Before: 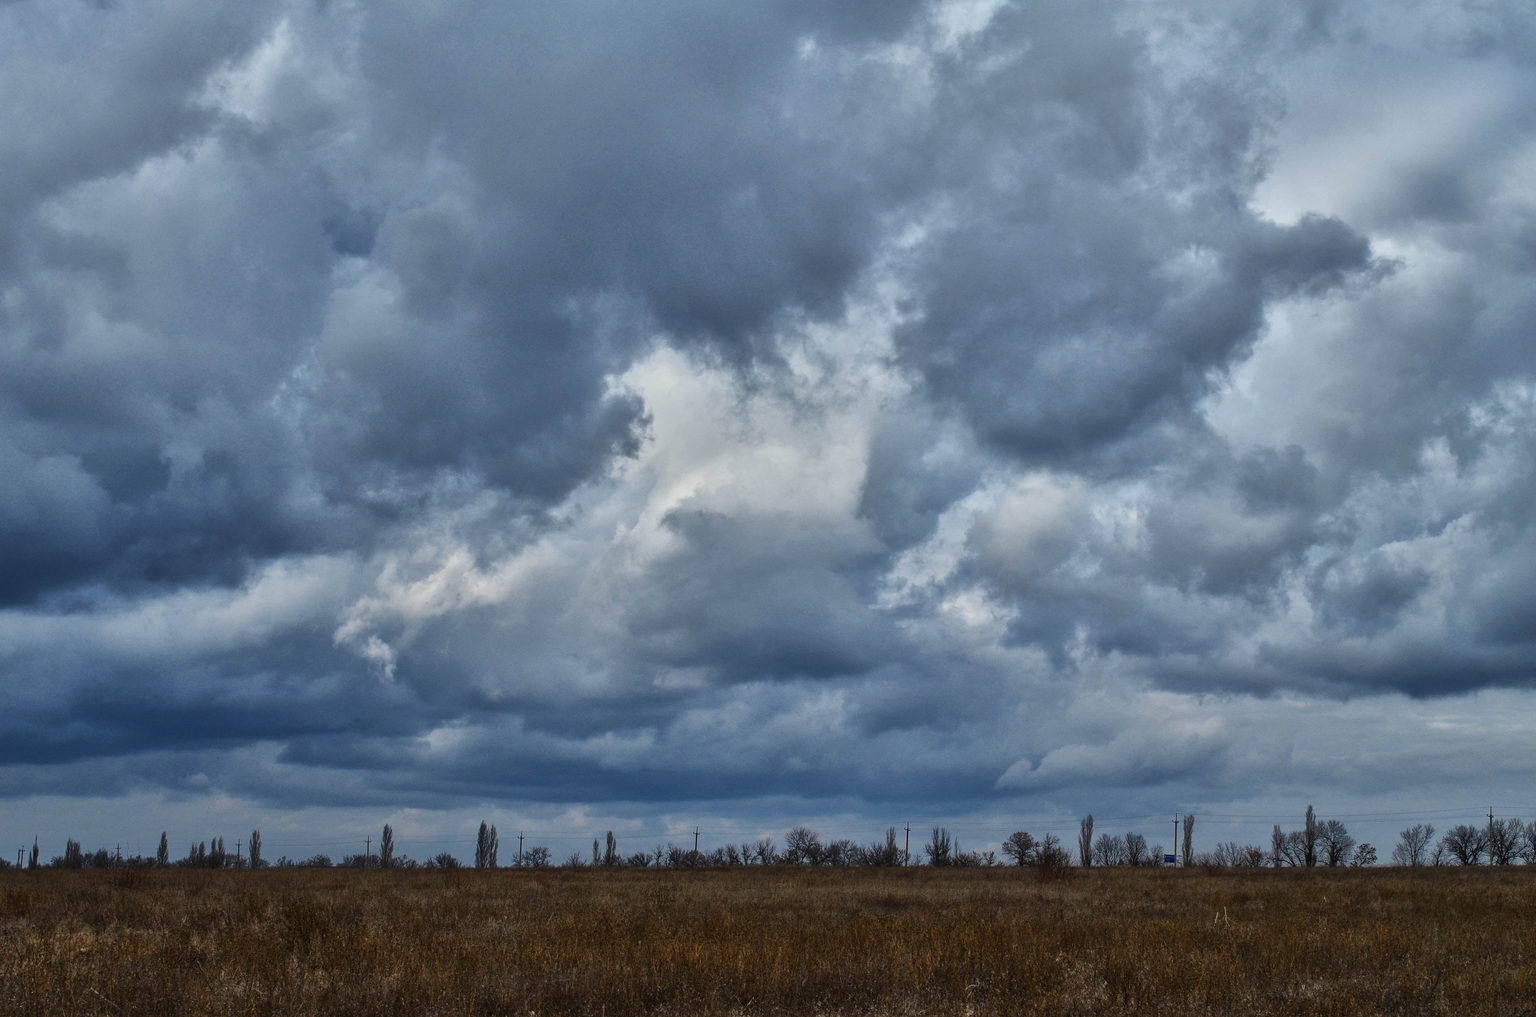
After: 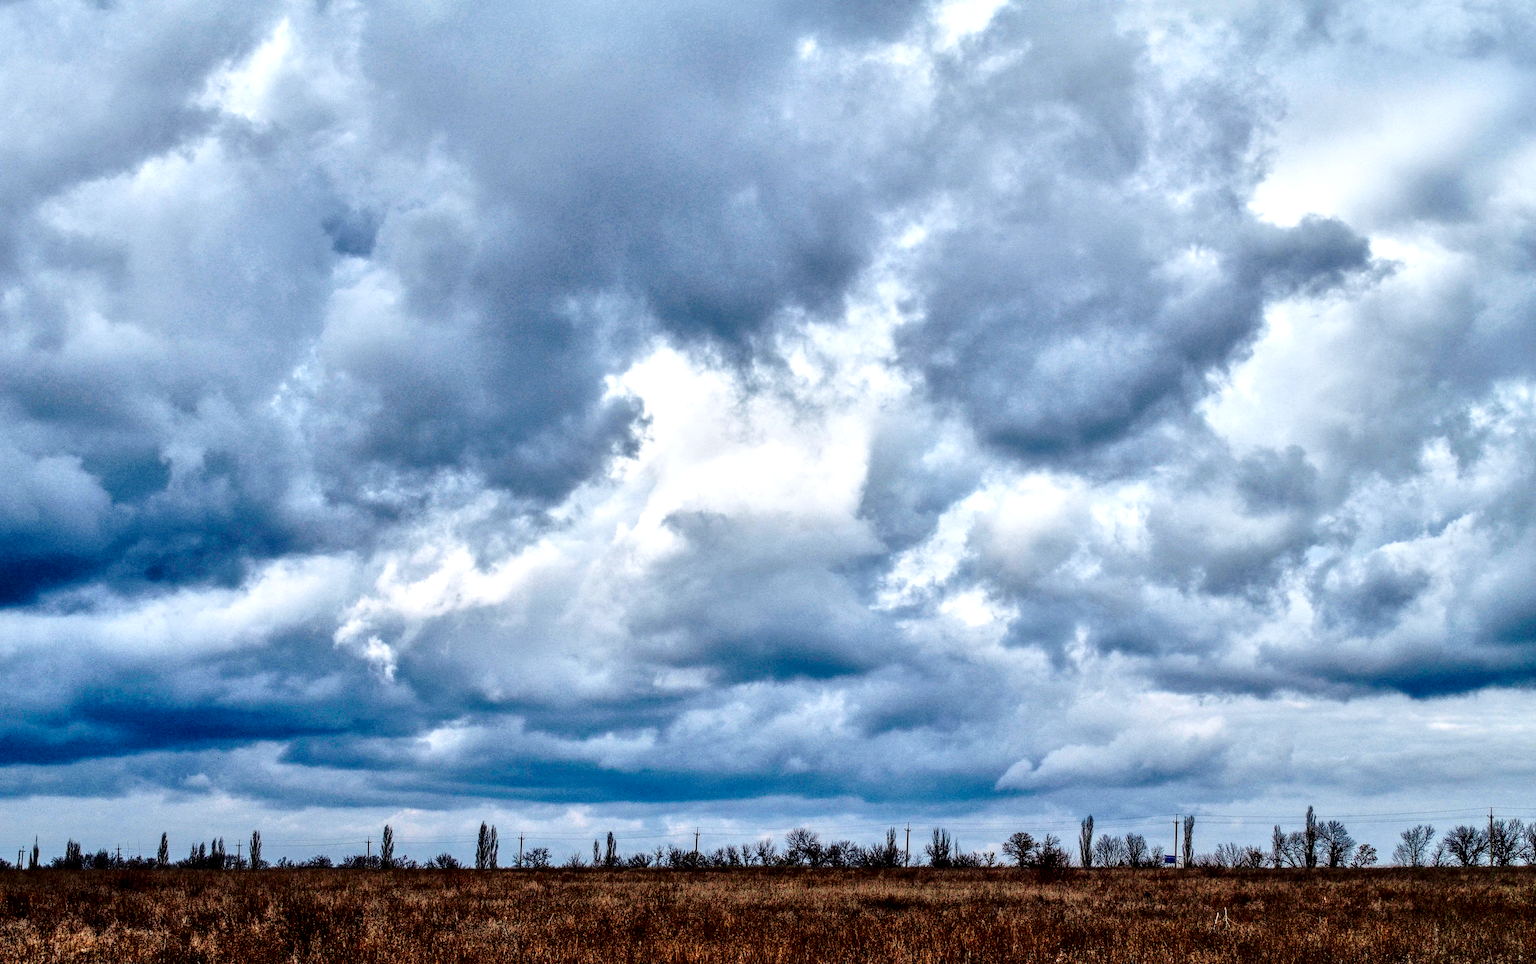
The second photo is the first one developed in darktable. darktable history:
base curve: curves: ch0 [(0, 0) (0.032, 0.037) (0.105, 0.228) (0.435, 0.76) (0.856, 0.983) (1, 1)], preserve colors none
tone curve: curves: ch0 [(0, 0) (0.126, 0.061) (0.362, 0.382) (0.498, 0.498) (0.706, 0.712) (1, 1)]; ch1 [(0, 0) (0.5, 0.505) (0.55, 0.578) (1, 1)]; ch2 [(0, 0) (0.44, 0.424) (0.489, 0.483) (0.537, 0.538) (1, 1)], color space Lab, independent channels, preserve colors none
local contrast: detail 160%
crop and rotate: top 0.003%, bottom 5.203%
